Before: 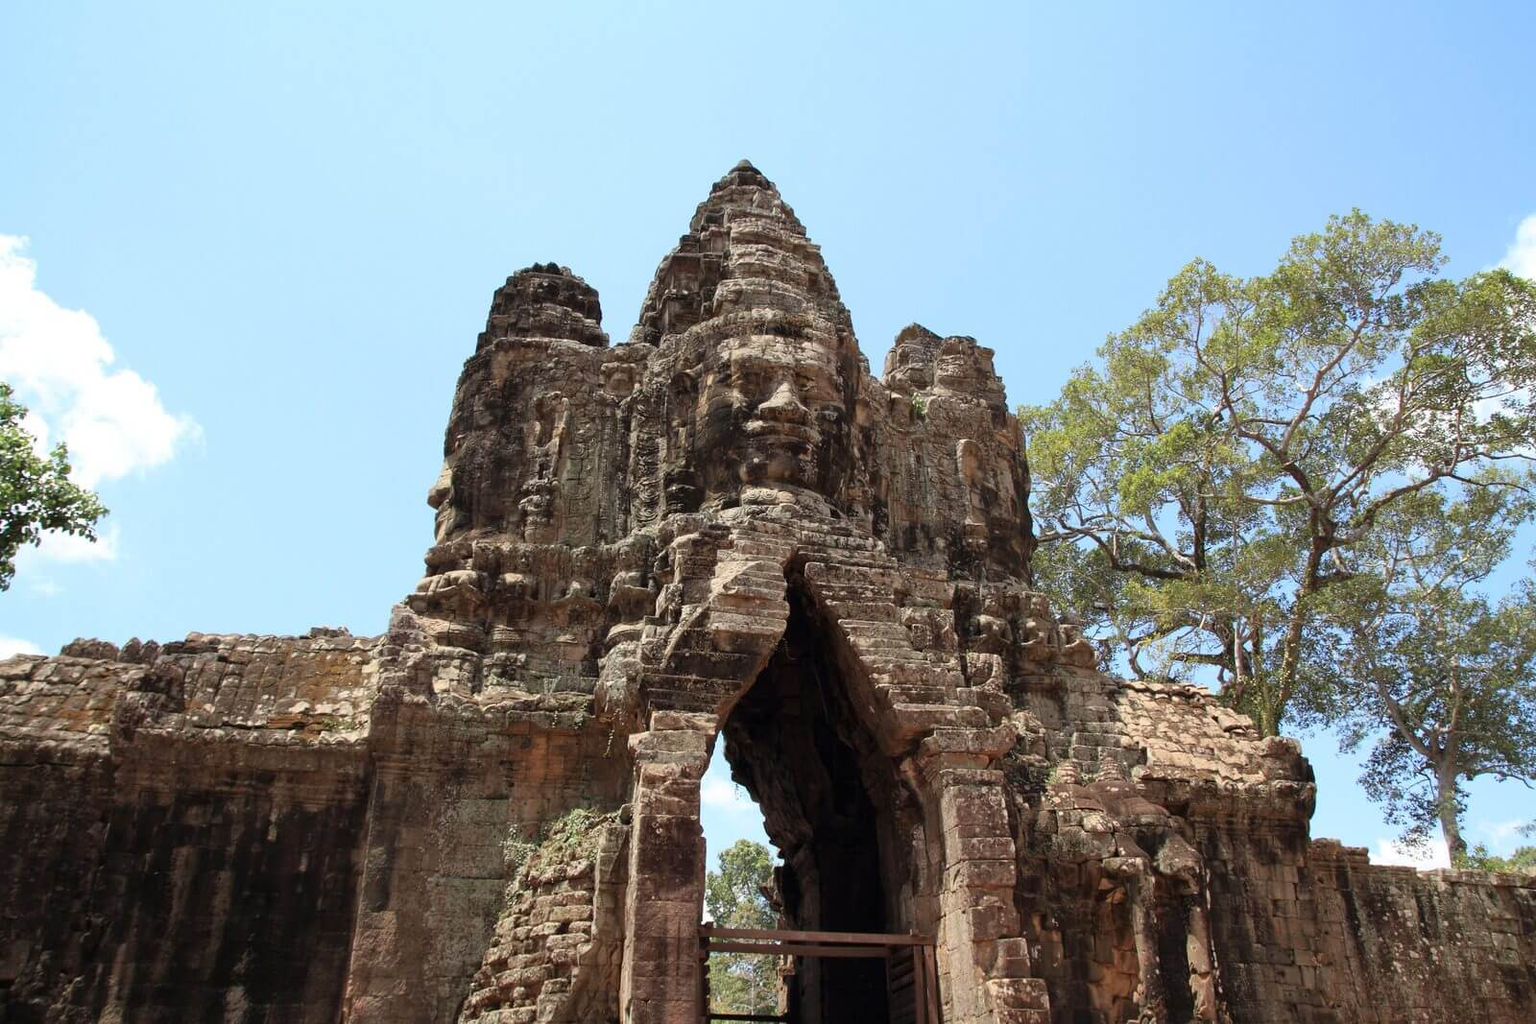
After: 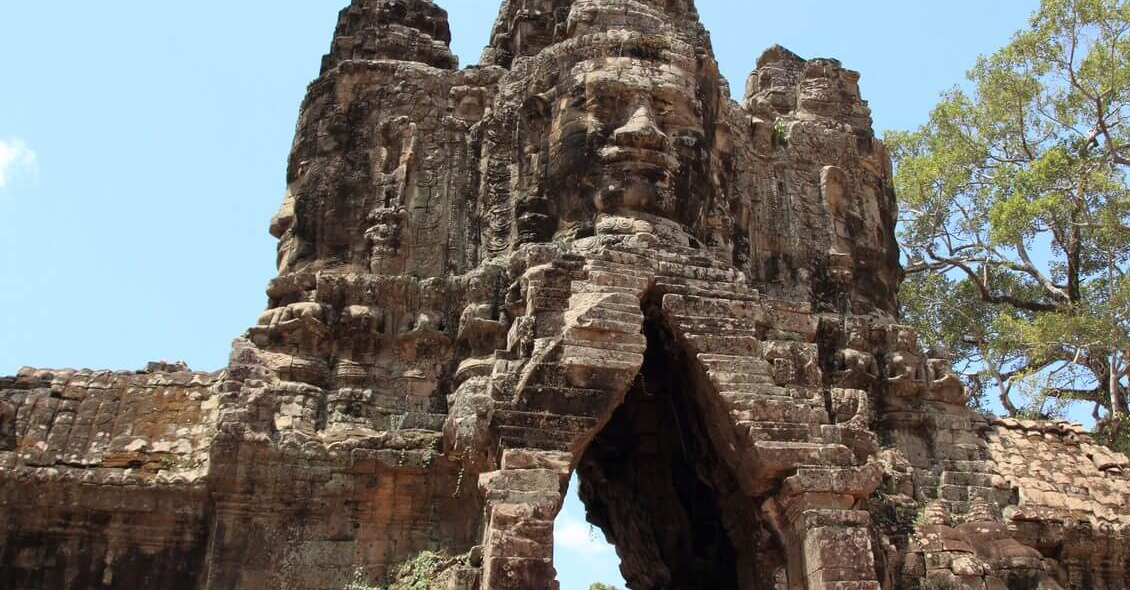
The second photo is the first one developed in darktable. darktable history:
crop: left 11.032%, top 27.456%, right 18.3%, bottom 17.222%
levels: mode automatic
